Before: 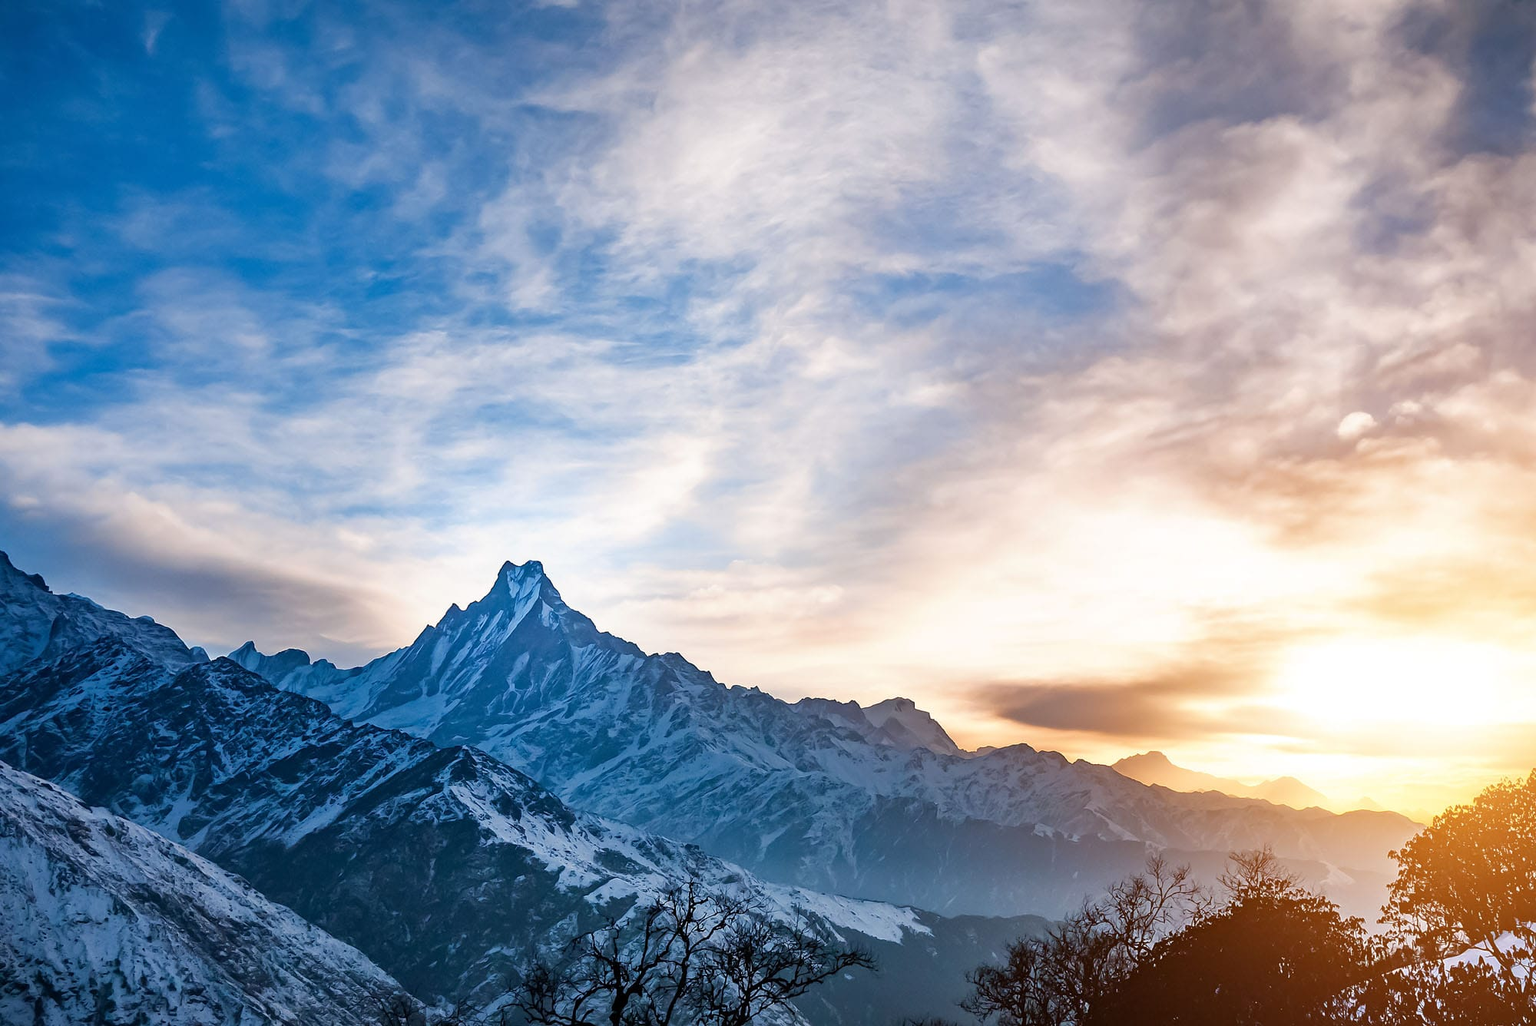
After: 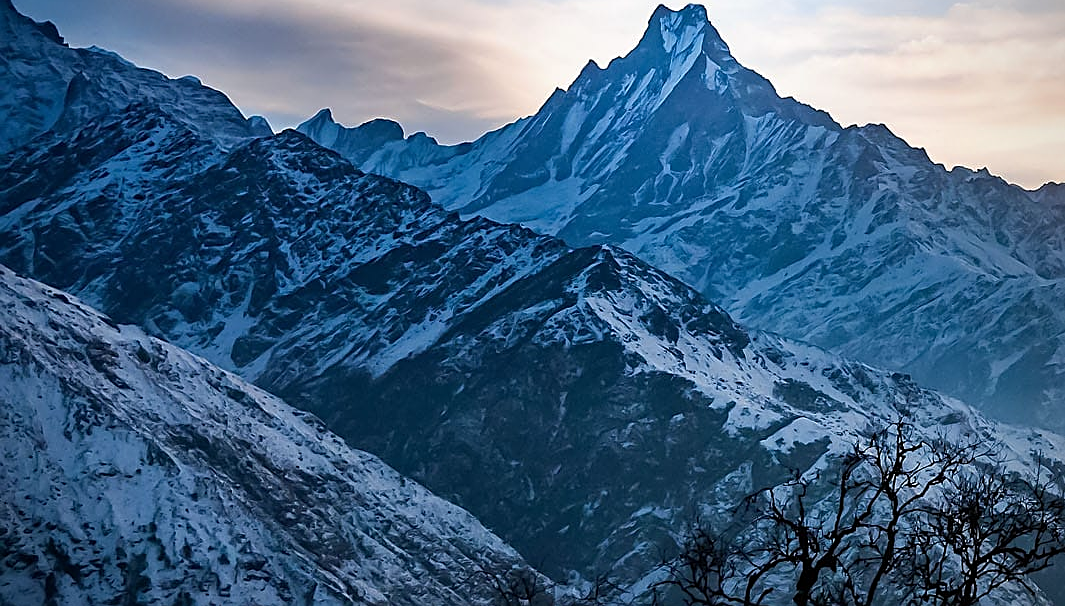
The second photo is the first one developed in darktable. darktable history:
crop and rotate: top 54.406%, right 46.744%, bottom 0.195%
sharpen: on, module defaults
vignetting: brightness -0.393, saturation 0.016, unbound false
